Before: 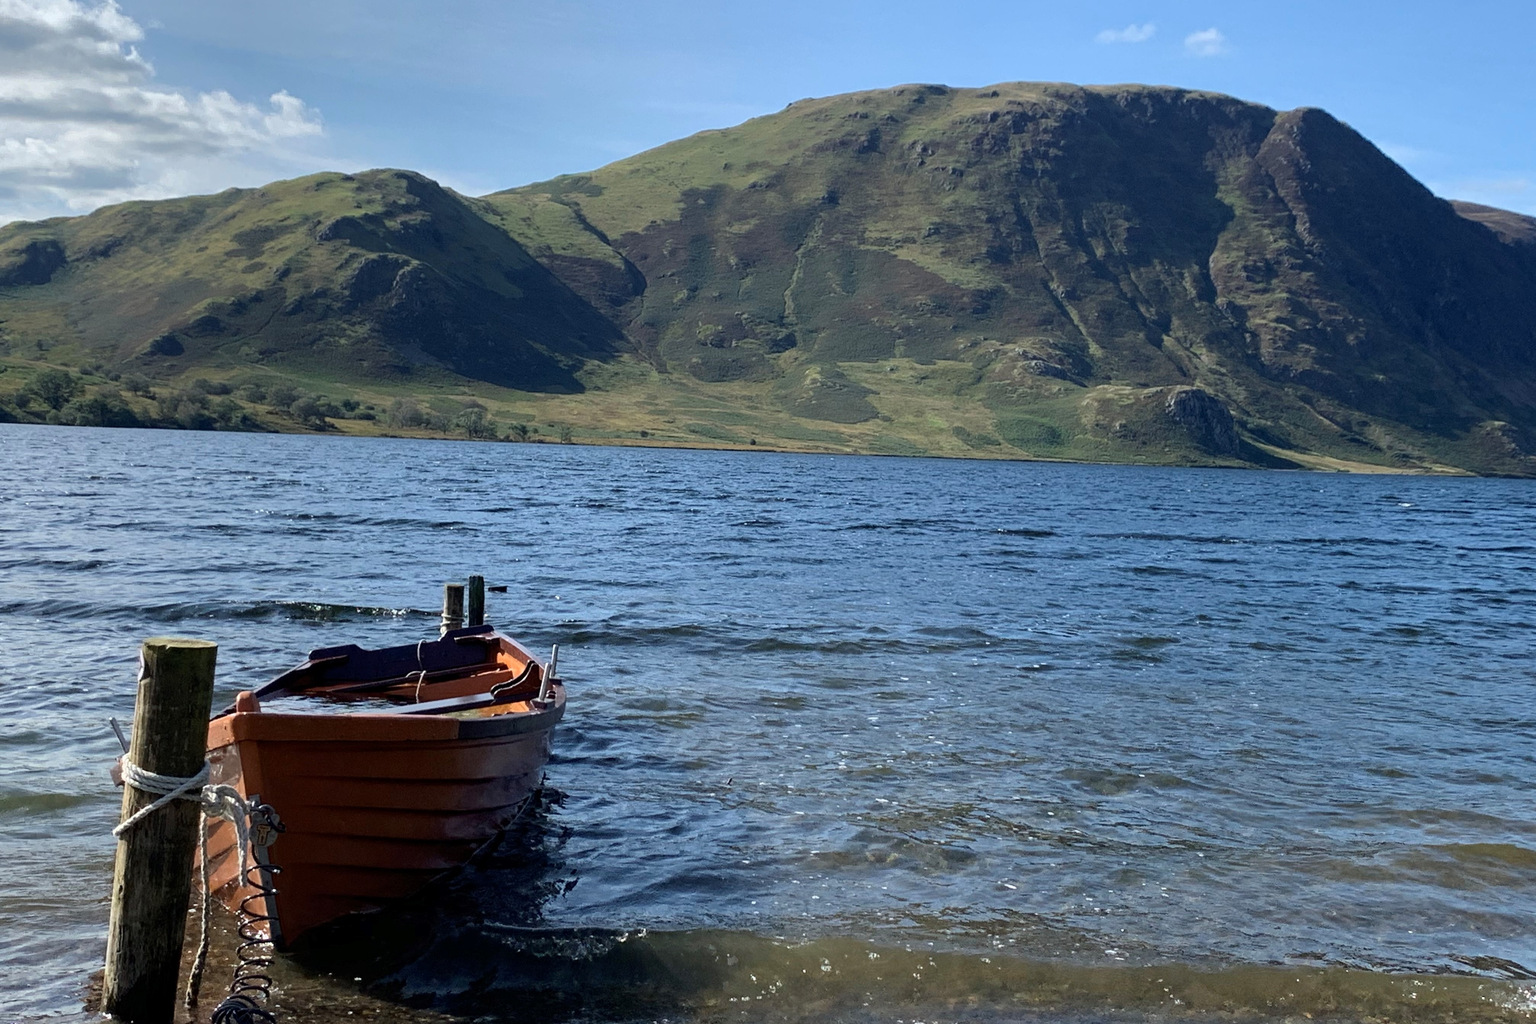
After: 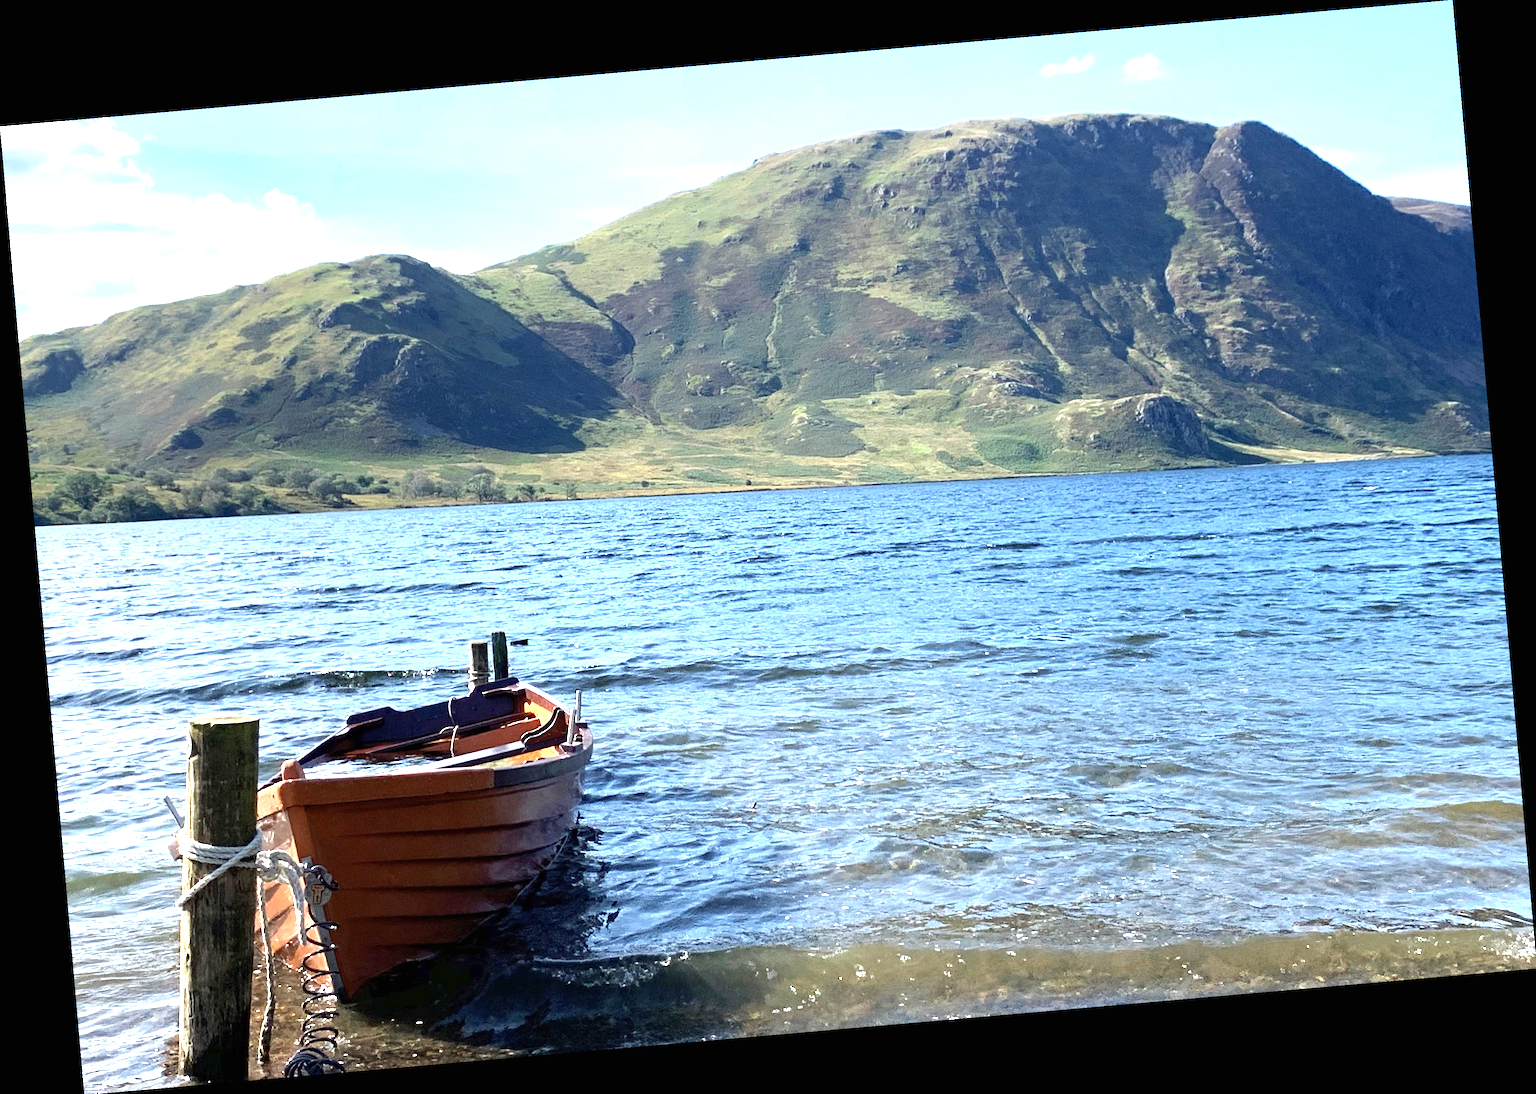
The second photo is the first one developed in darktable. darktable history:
rotate and perspective: rotation -4.98°, automatic cropping off
exposure: black level correction 0, exposure 1.625 EV, compensate exposure bias true, compensate highlight preservation false
